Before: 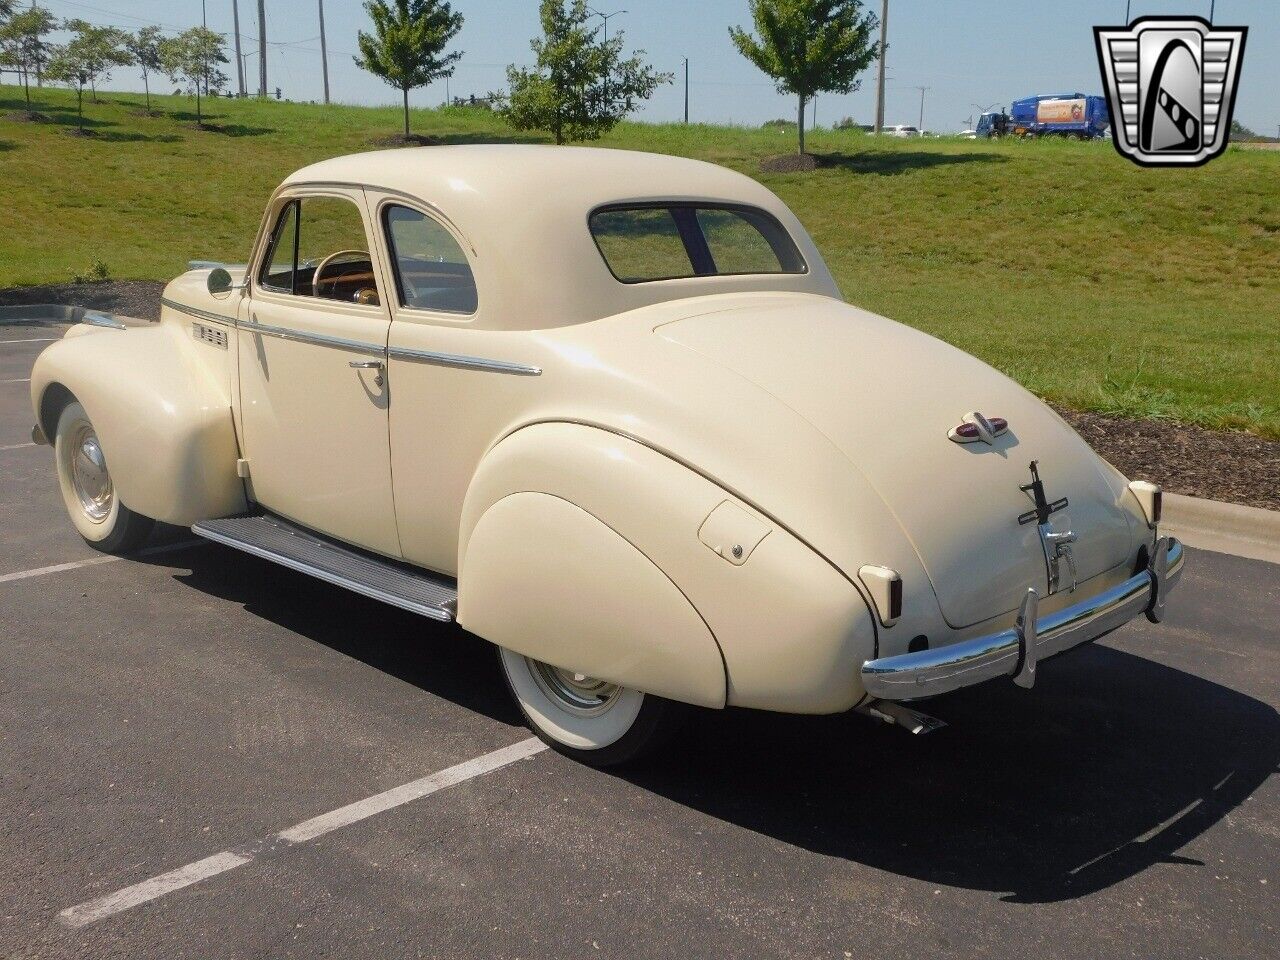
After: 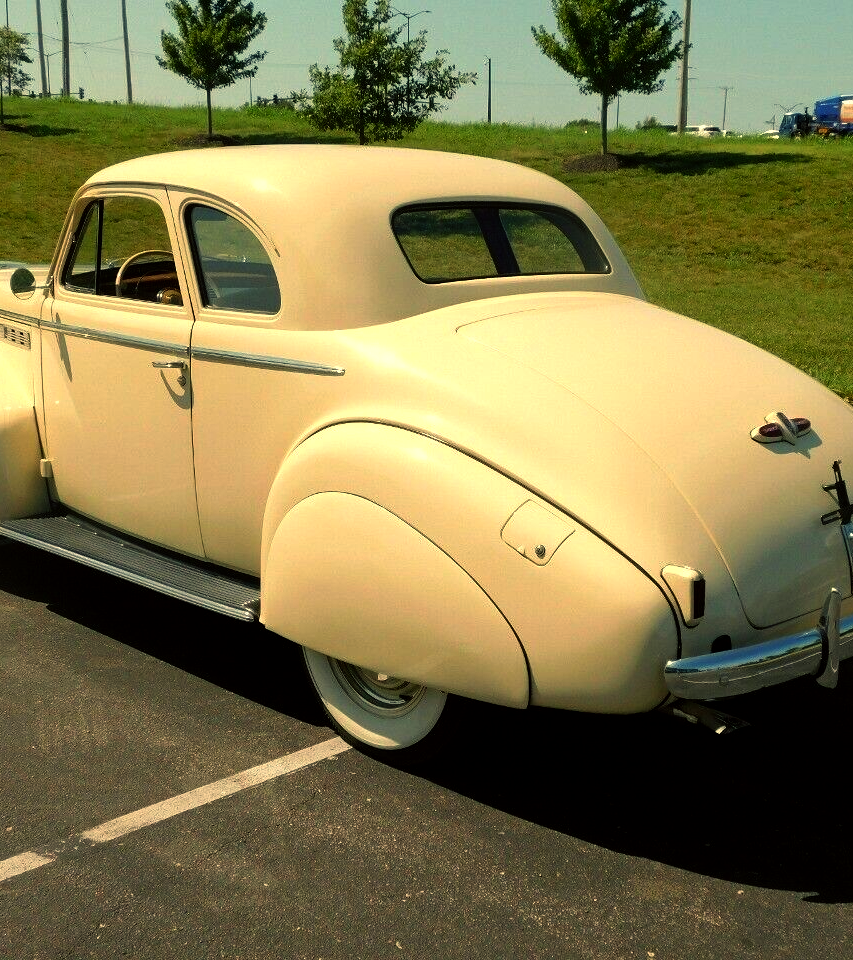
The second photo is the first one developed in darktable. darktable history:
color balance: mode lift, gamma, gain (sRGB), lift [1.014, 0.966, 0.918, 0.87], gamma [0.86, 0.734, 0.918, 0.976], gain [1.063, 1.13, 1.063, 0.86]
crop and rotate: left 15.446%, right 17.836%
